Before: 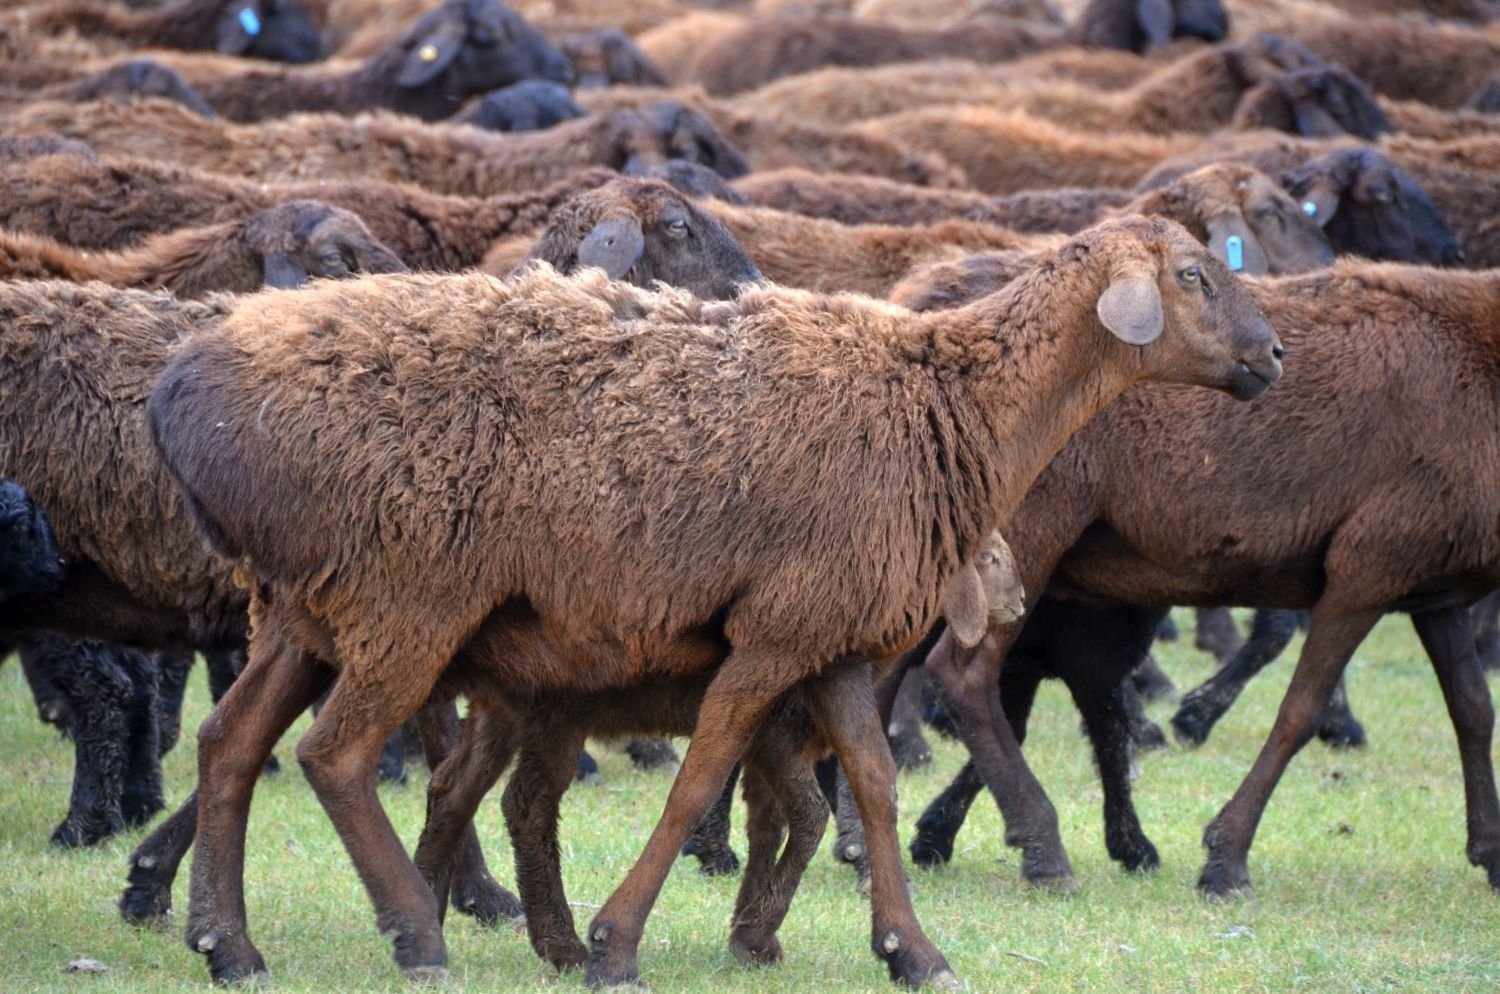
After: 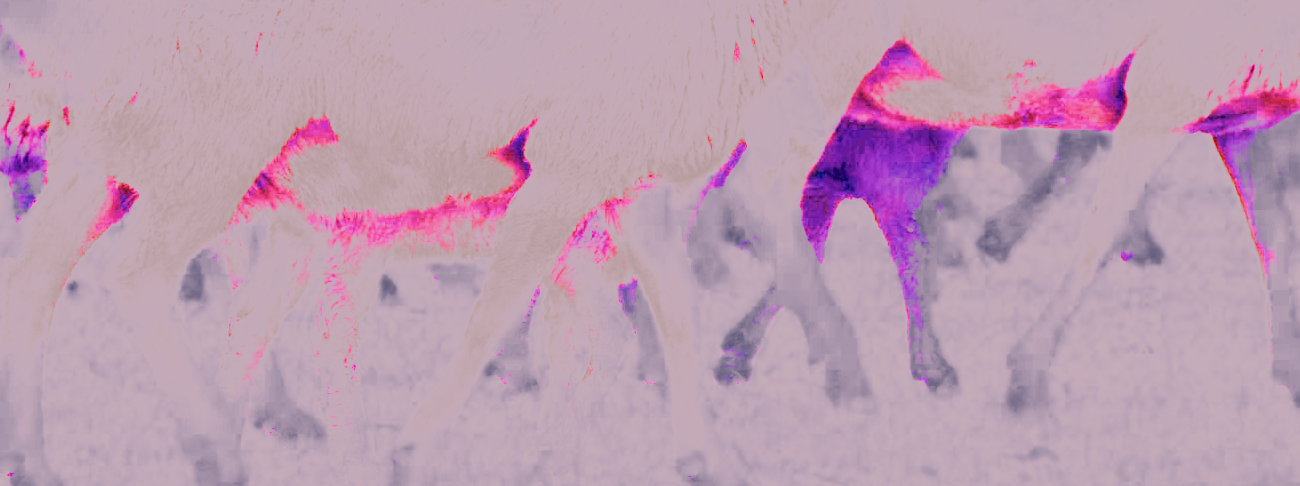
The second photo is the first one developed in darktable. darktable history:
contrast brightness saturation: saturation -0.05
crop and rotate: left 13.306%, top 48.129%, bottom 2.928%
filmic rgb: middle gray luminance 4.29%, black relative exposure -13 EV, white relative exposure 5 EV, threshold 6 EV, target black luminance 0%, hardness 5.19, latitude 59.69%, contrast 0.767, highlights saturation mix 5%, shadows ↔ highlights balance 25.95%, add noise in highlights 0, color science v3 (2019), use custom middle-gray values true, iterations of high-quality reconstruction 0, contrast in highlights soft, enable highlight reconstruction true
white balance: red 8, blue 8
